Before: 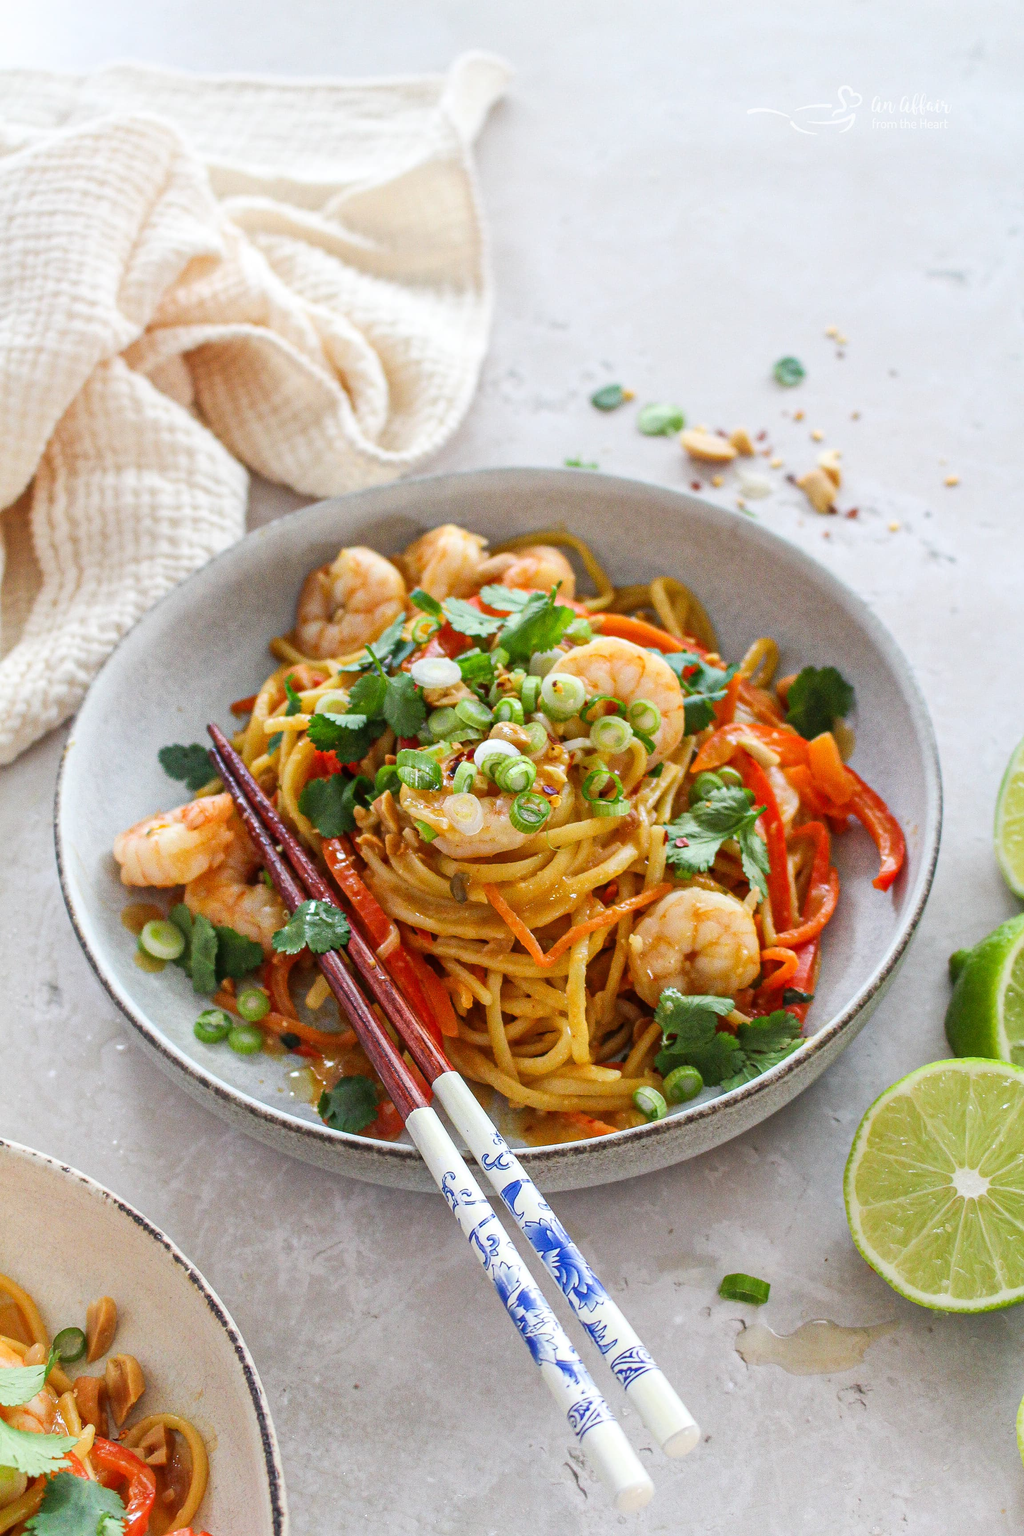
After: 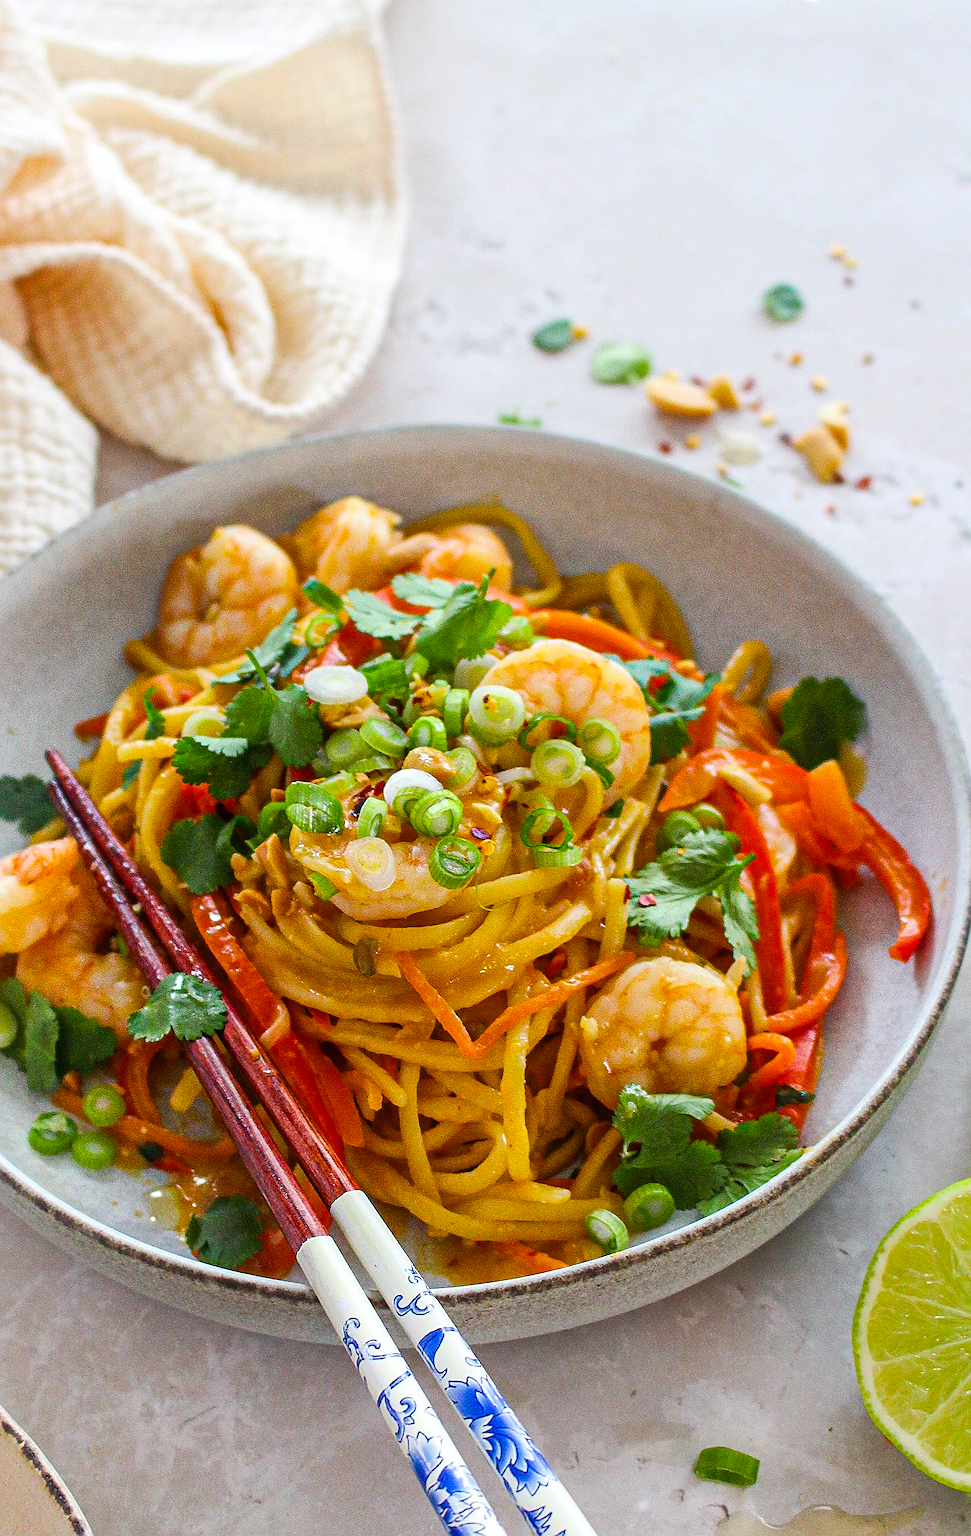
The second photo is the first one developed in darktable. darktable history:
color balance rgb: perceptual saturation grading › global saturation 25%, global vibrance 20%
sharpen: on, module defaults
crop: left 16.768%, top 8.653%, right 8.362%, bottom 12.485%
